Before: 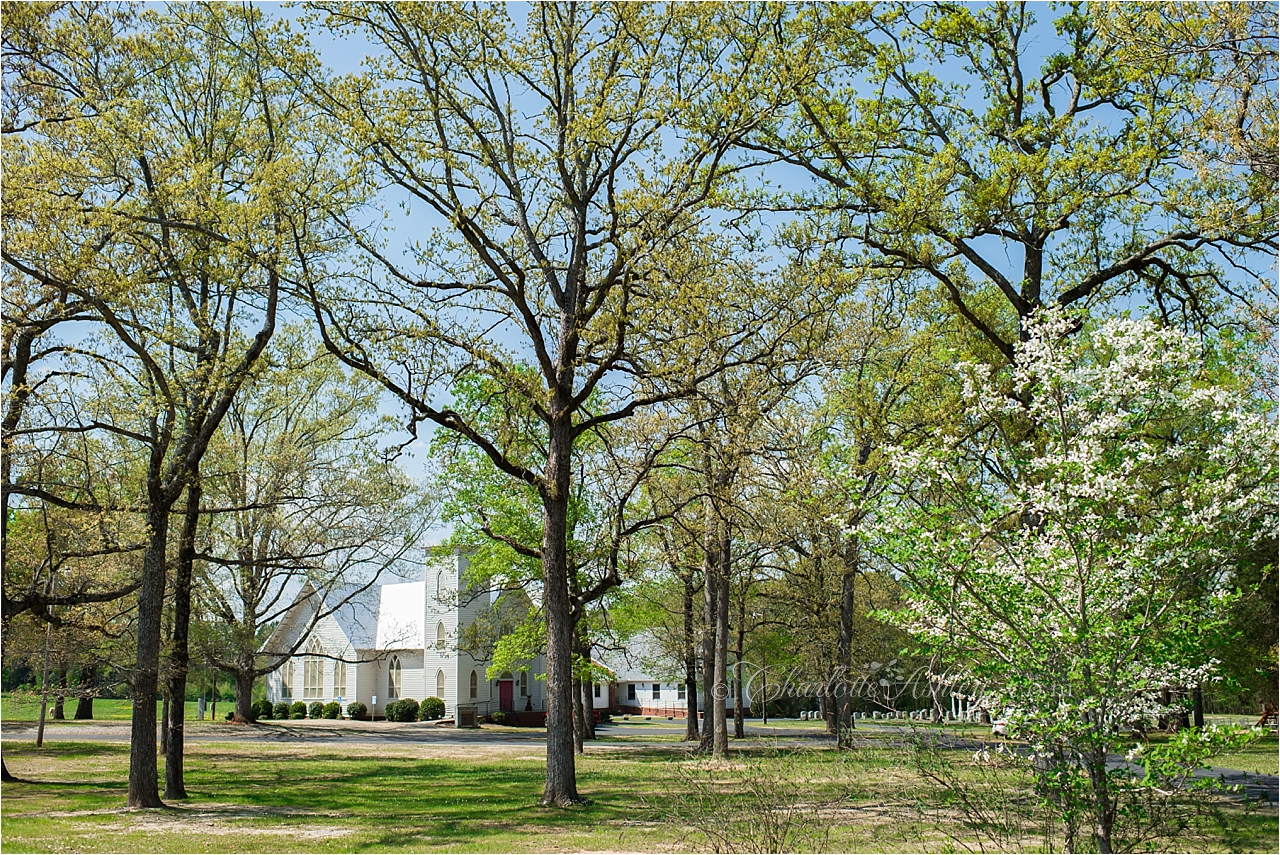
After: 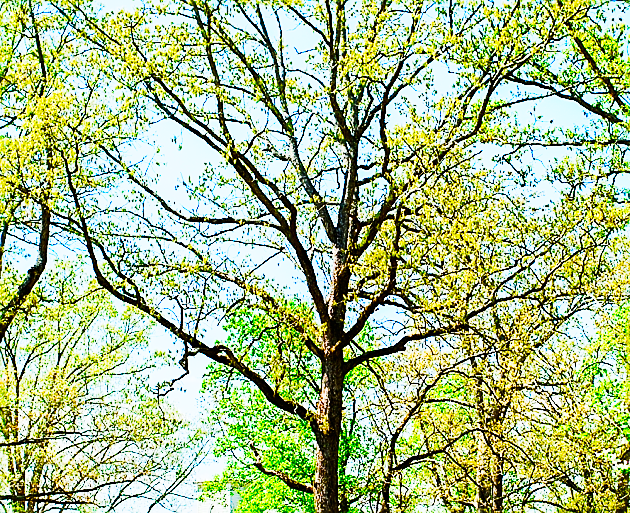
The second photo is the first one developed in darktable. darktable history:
crop: left 17.835%, top 7.675%, right 32.881%, bottom 32.213%
contrast brightness saturation: contrast 0.15, brightness -0.01, saturation 0.1
tone equalizer: on, module defaults
tone curve: curves: ch0 [(0, 0) (0.003, 0.003) (0.011, 0.012) (0.025, 0.023) (0.044, 0.04) (0.069, 0.056) (0.1, 0.082) (0.136, 0.107) (0.177, 0.144) (0.224, 0.186) (0.277, 0.237) (0.335, 0.297) (0.399, 0.37) (0.468, 0.465) (0.543, 0.567) (0.623, 0.68) (0.709, 0.782) (0.801, 0.86) (0.898, 0.924) (1, 1)], preserve colors none
sharpen: on, module defaults
color correction: saturation 2.15
base curve: curves: ch0 [(0, 0) (0, 0.001) (0.001, 0.001) (0.004, 0.002) (0.007, 0.004) (0.015, 0.013) (0.033, 0.045) (0.052, 0.096) (0.075, 0.17) (0.099, 0.241) (0.163, 0.42) (0.219, 0.55) (0.259, 0.616) (0.327, 0.722) (0.365, 0.765) (0.522, 0.873) (0.547, 0.881) (0.689, 0.919) (0.826, 0.952) (1, 1)], preserve colors none
